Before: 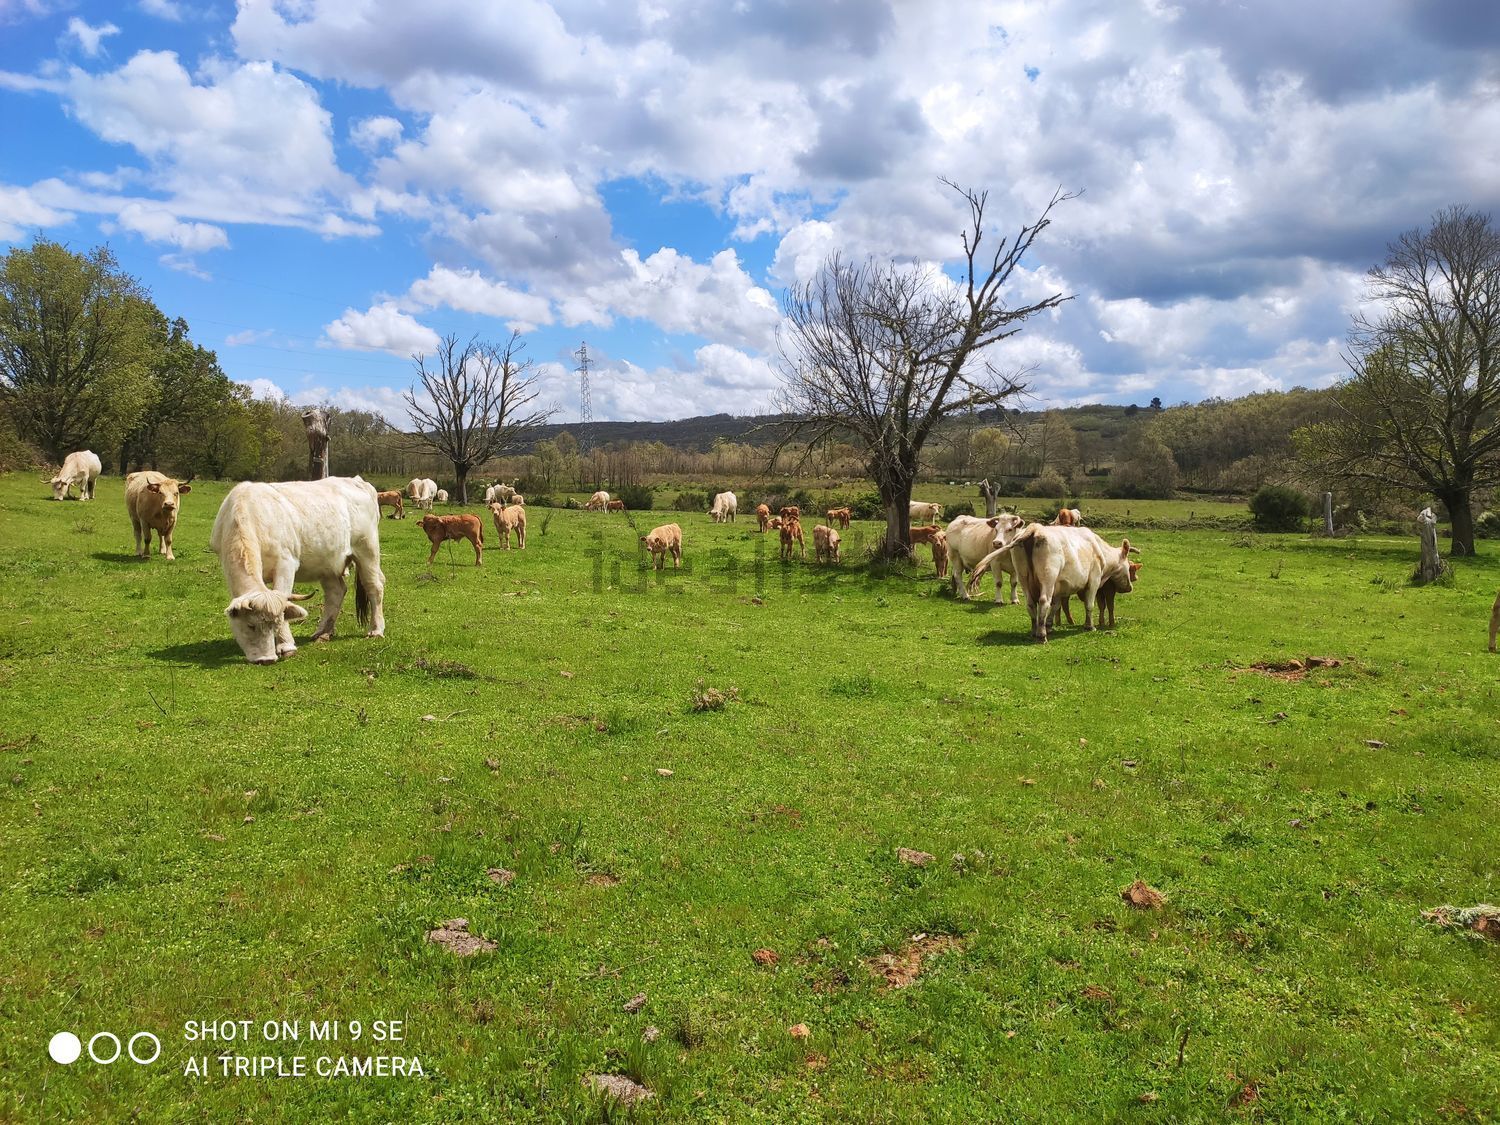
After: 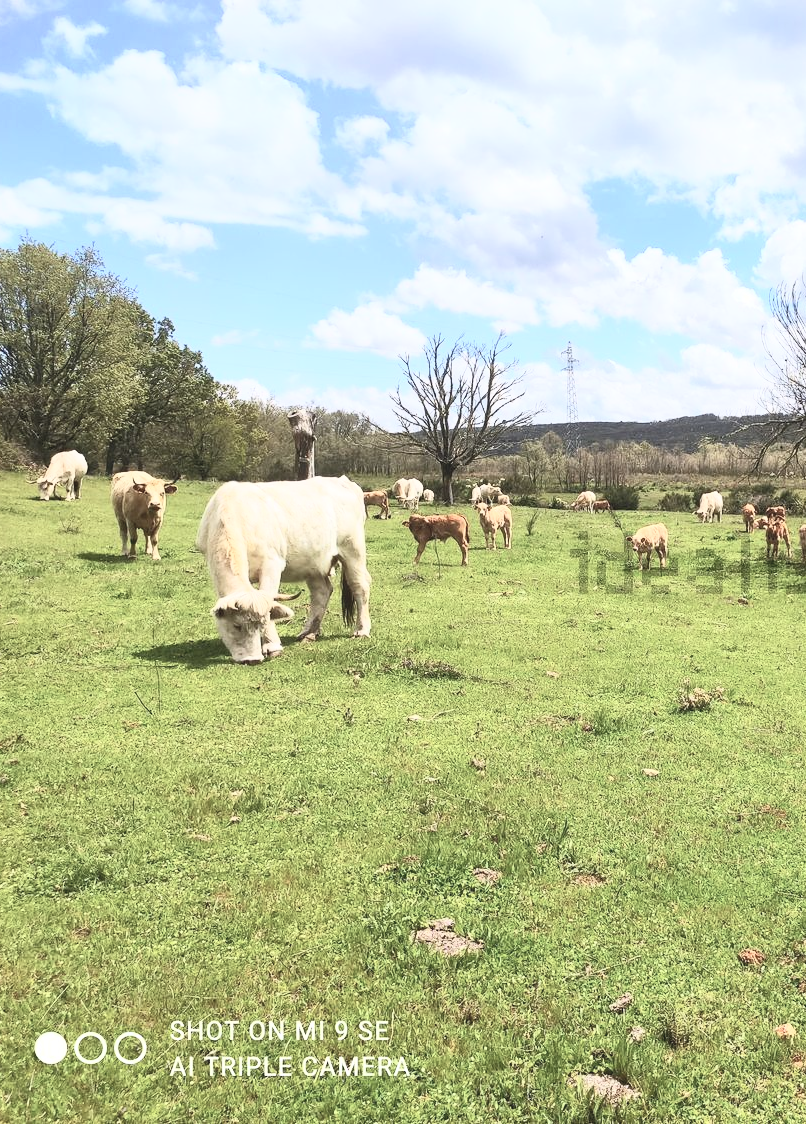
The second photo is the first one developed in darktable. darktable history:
contrast brightness saturation: contrast 0.431, brightness 0.554, saturation -0.21
crop: left 0.953%, right 45.311%, bottom 0.088%
